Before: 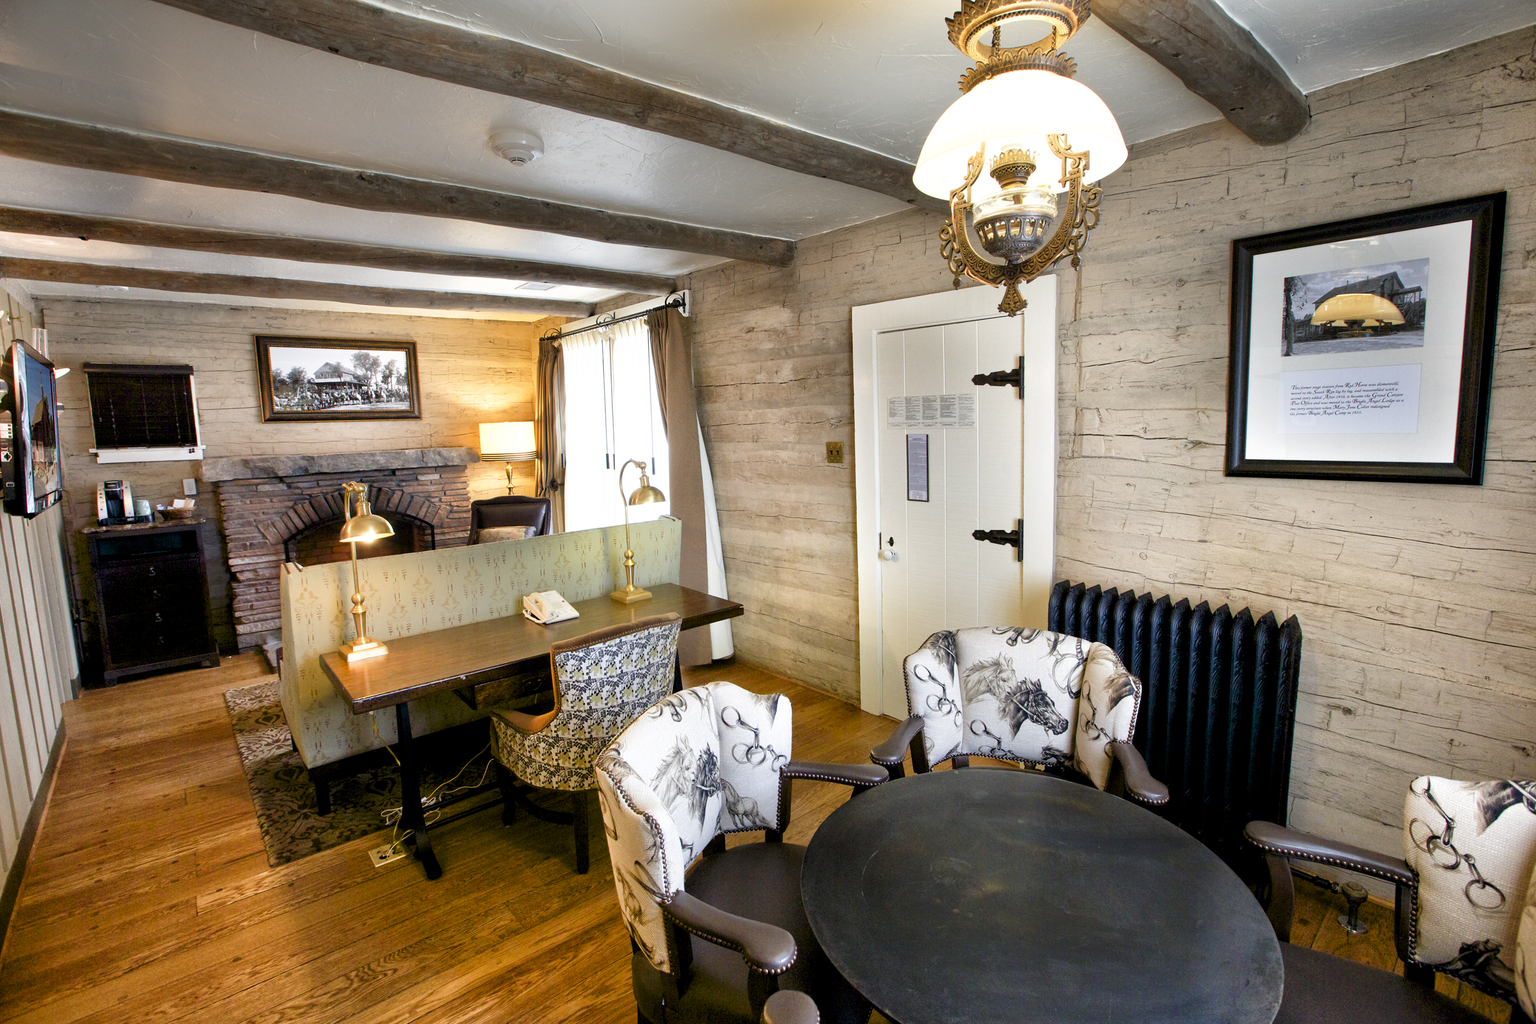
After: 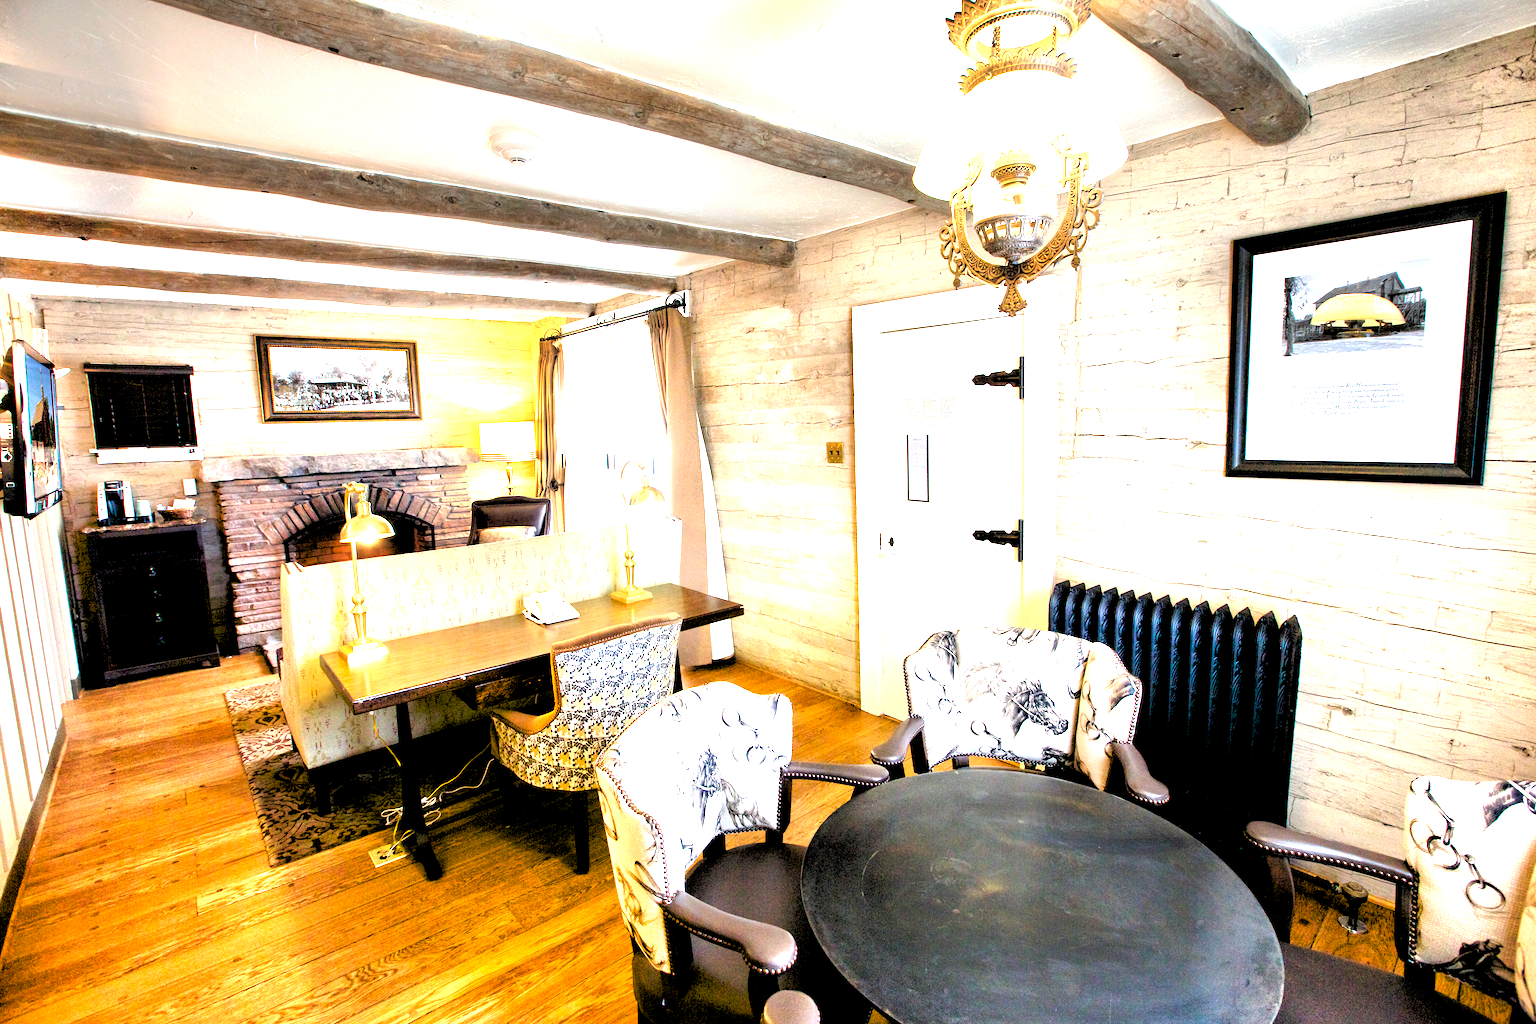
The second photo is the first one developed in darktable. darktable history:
rgb levels: levels [[0.029, 0.461, 0.922], [0, 0.5, 1], [0, 0.5, 1]]
exposure: black level correction 0, exposure 1.7 EV, compensate exposure bias true, compensate highlight preservation false
